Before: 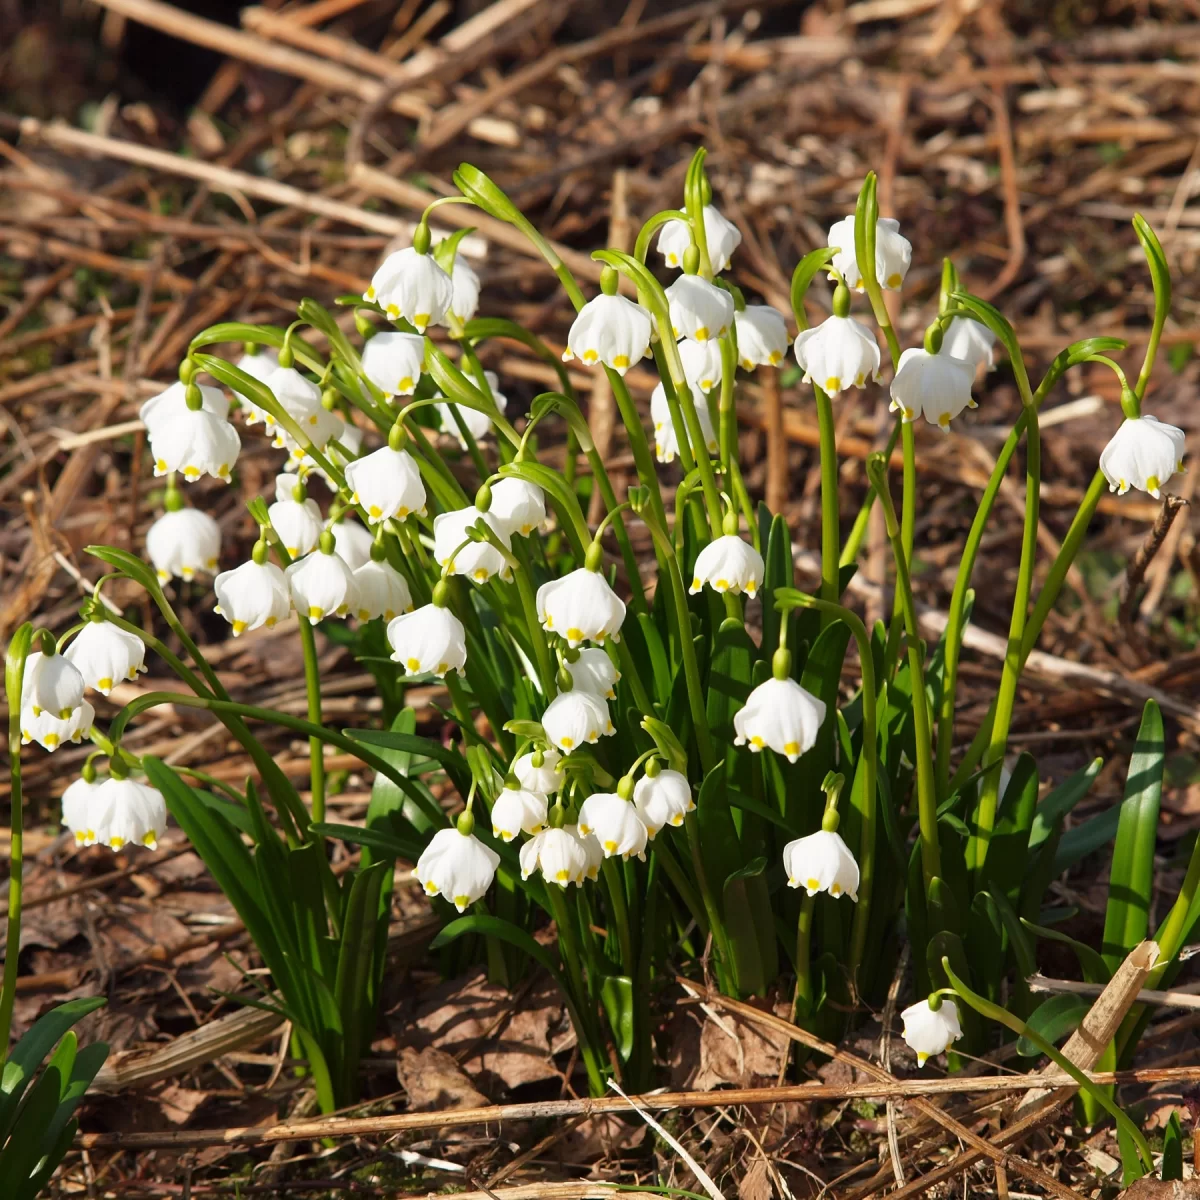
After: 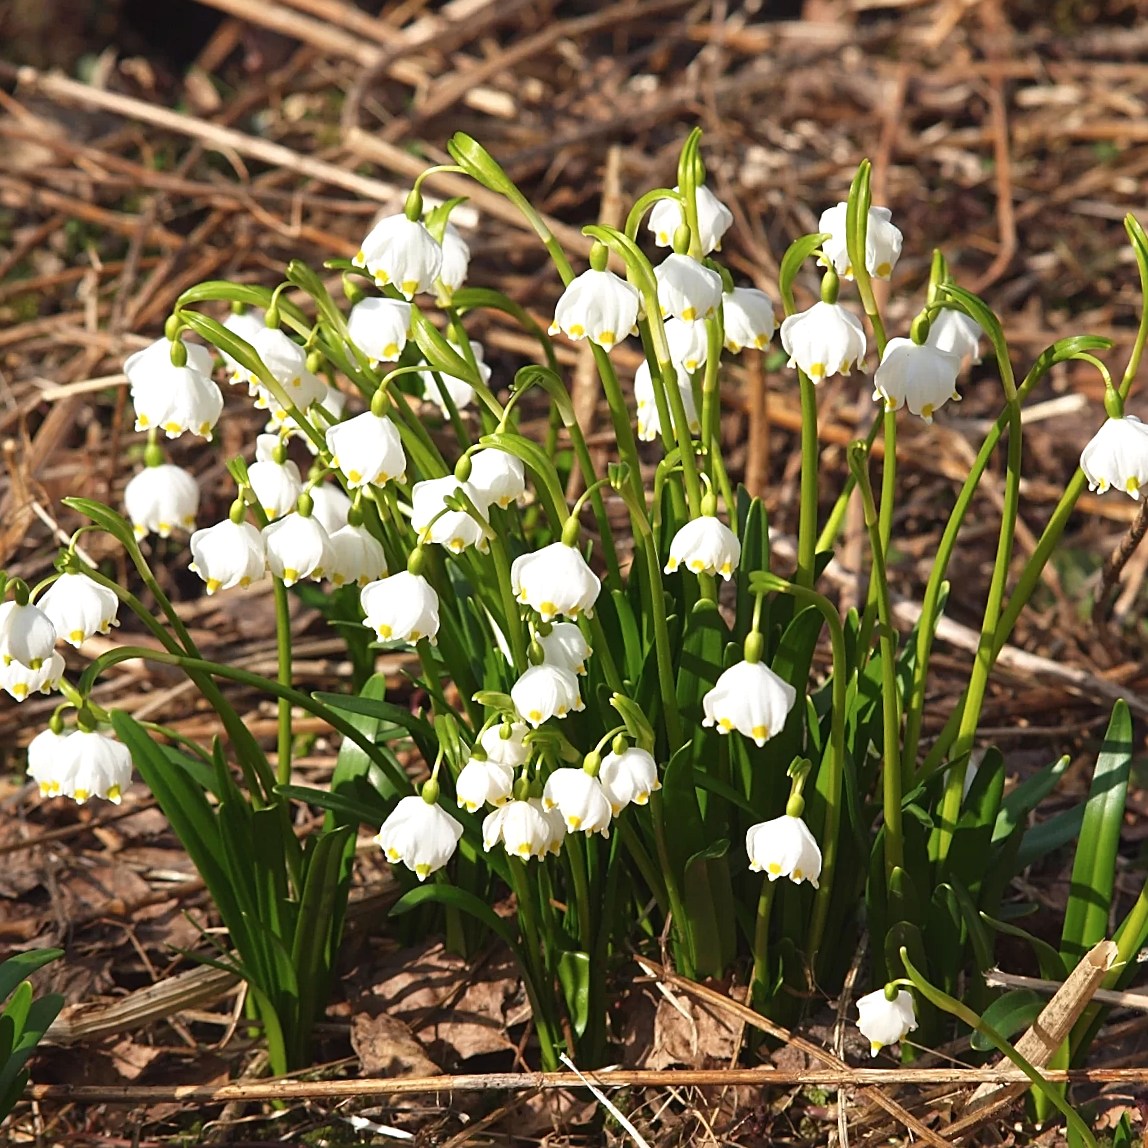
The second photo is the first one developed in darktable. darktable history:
color correction: highlights a* -0.076, highlights b* 0.076
sharpen: on, module defaults
contrast brightness saturation: contrast -0.078, brightness -0.037, saturation -0.109
crop and rotate: angle -2.64°
exposure: exposure 0.362 EV, compensate highlight preservation false
